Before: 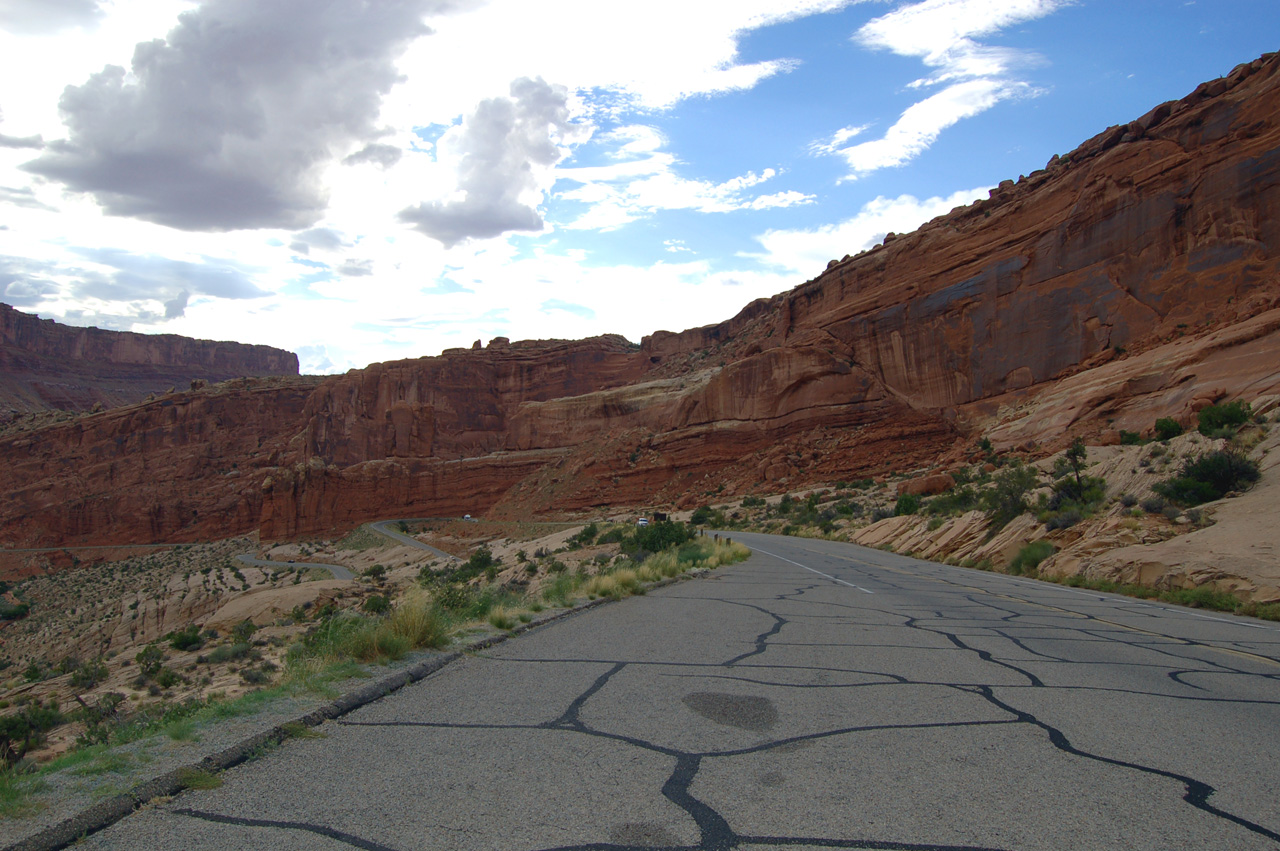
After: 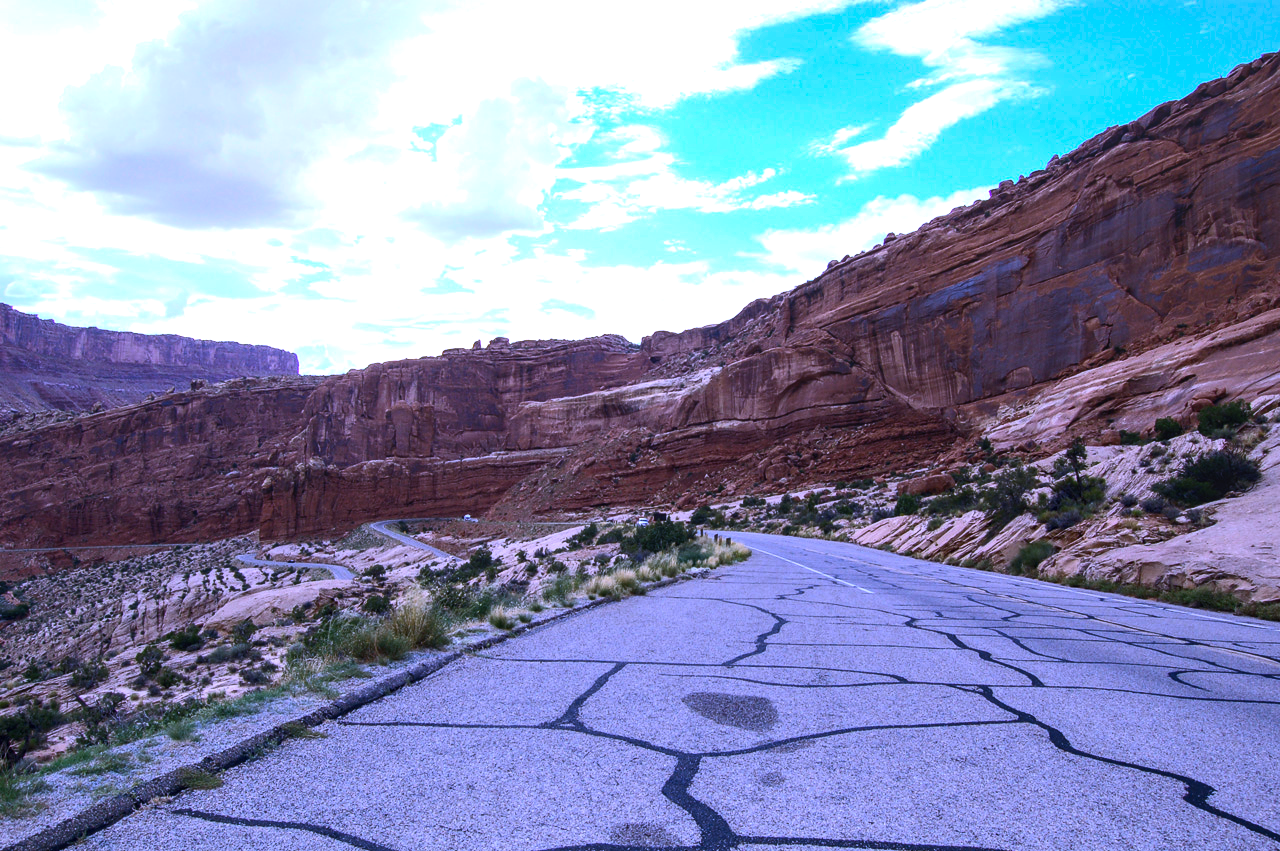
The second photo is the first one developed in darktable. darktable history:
rotate and perspective: automatic cropping off
tone equalizer: -8 EV -1.08 EV, -7 EV -1.01 EV, -6 EV -0.867 EV, -5 EV -0.578 EV, -3 EV 0.578 EV, -2 EV 0.867 EV, -1 EV 1.01 EV, +0 EV 1.08 EV, edges refinement/feathering 500, mask exposure compensation -1.57 EV, preserve details no
local contrast: on, module defaults
white balance: red 0.98, blue 1.61
contrast brightness saturation: contrast 0.2, brightness 0.16, saturation 0.22
